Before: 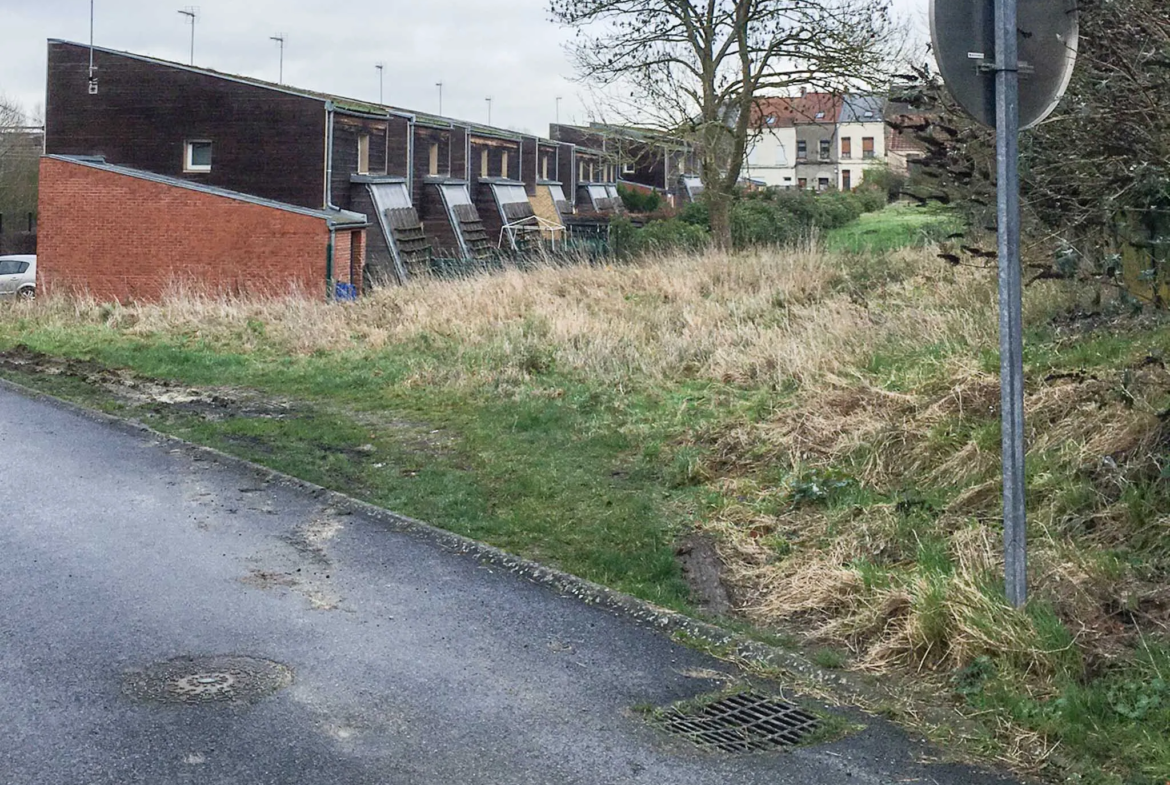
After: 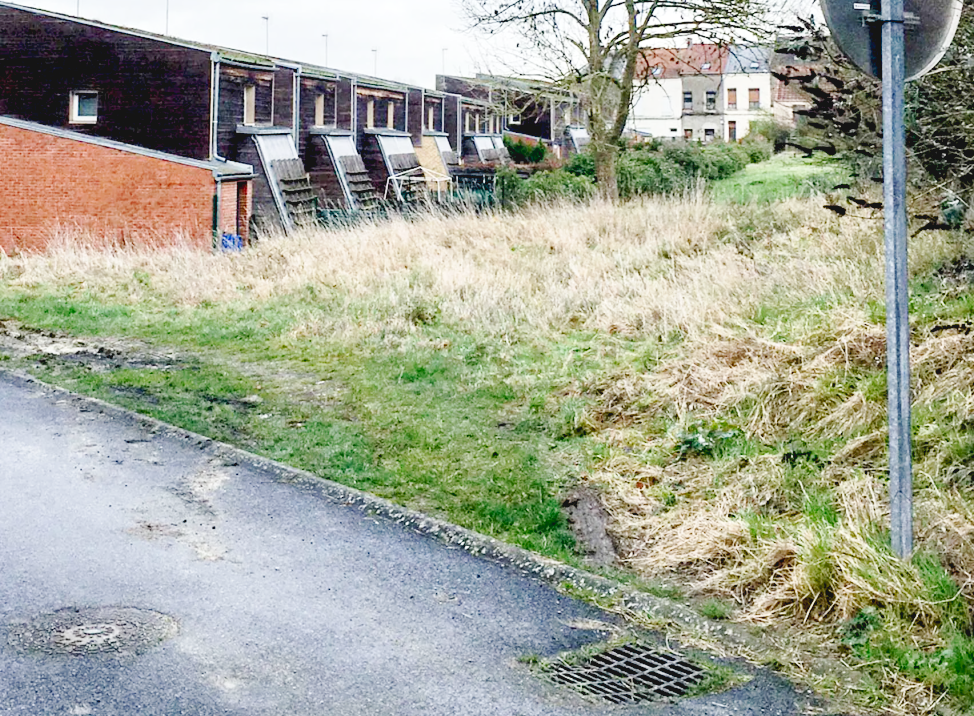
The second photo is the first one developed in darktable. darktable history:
crop: left 9.799%, top 6.243%, right 6.943%, bottom 2.507%
base curve: curves: ch0 [(0, 0.007) (0.028, 0.063) (0.121, 0.311) (0.46, 0.743) (0.859, 0.957) (1, 1)], preserve colors none
exposure: black level correction 0.026, exposure 0.181 EV, compensate highlight preservation false
